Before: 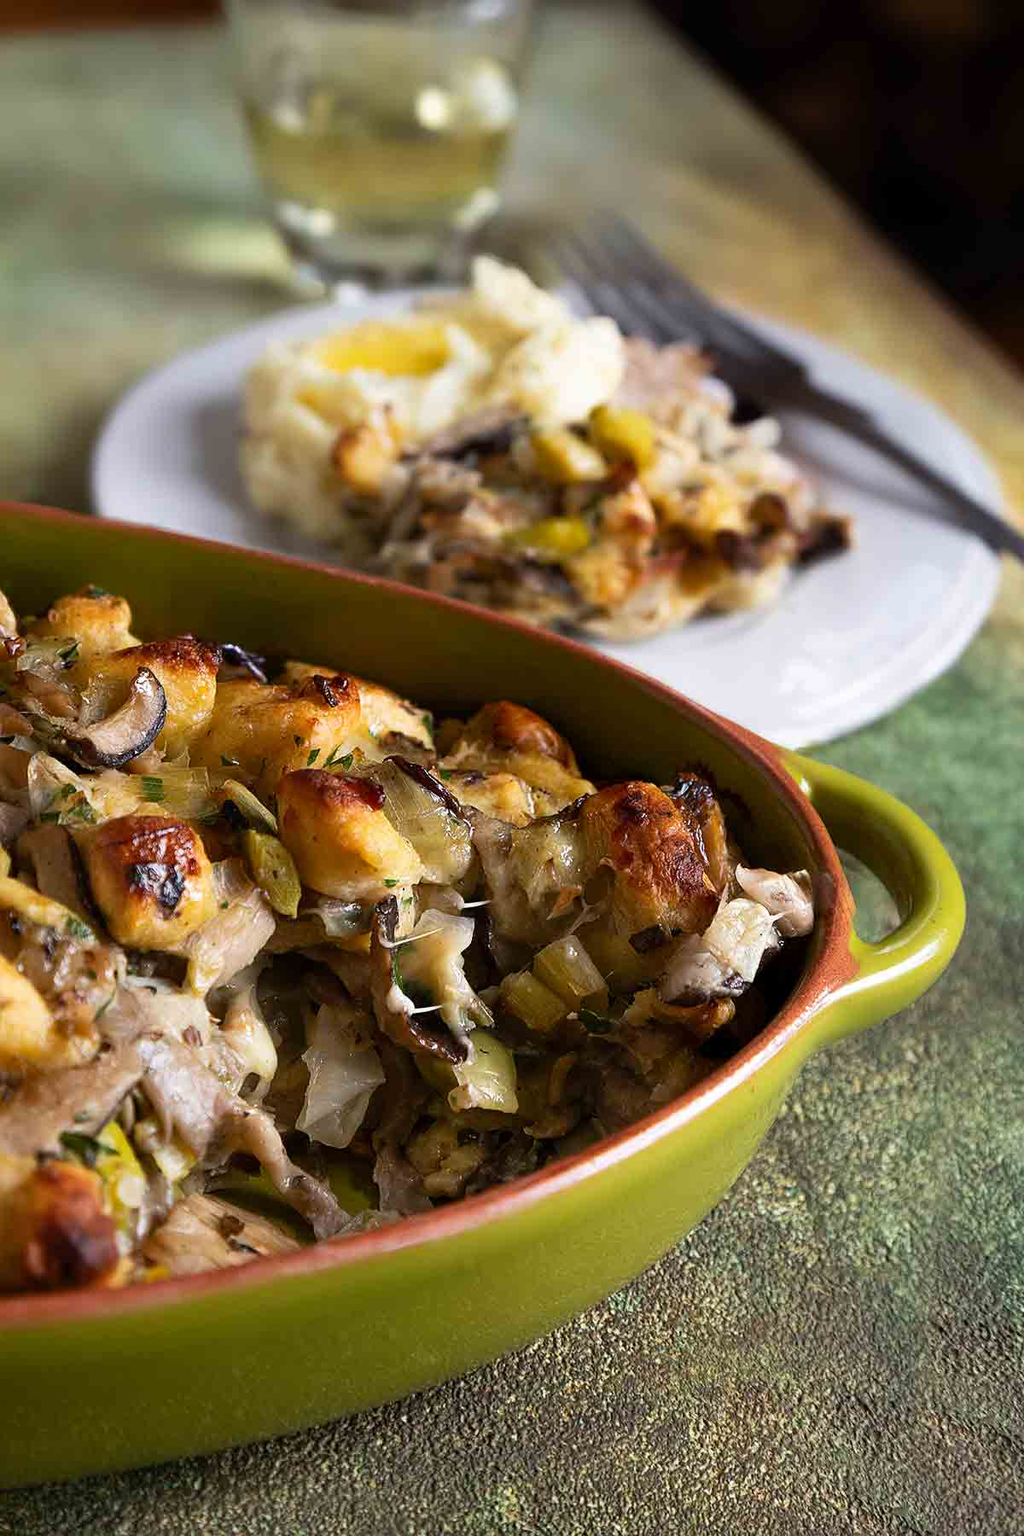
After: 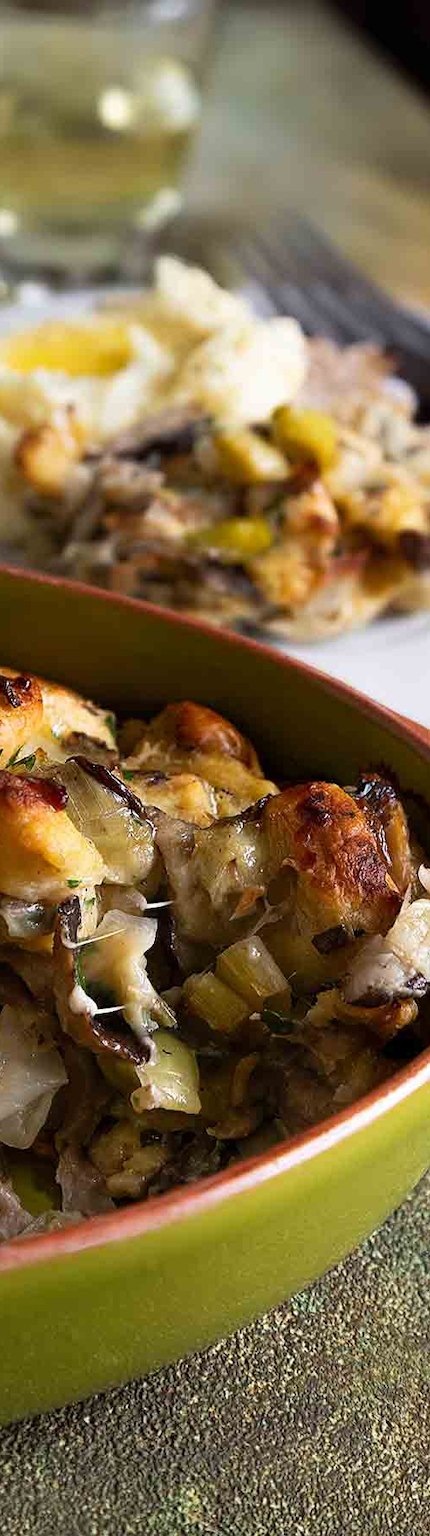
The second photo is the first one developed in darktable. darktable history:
crop: left 31.043%, right 26.937%
